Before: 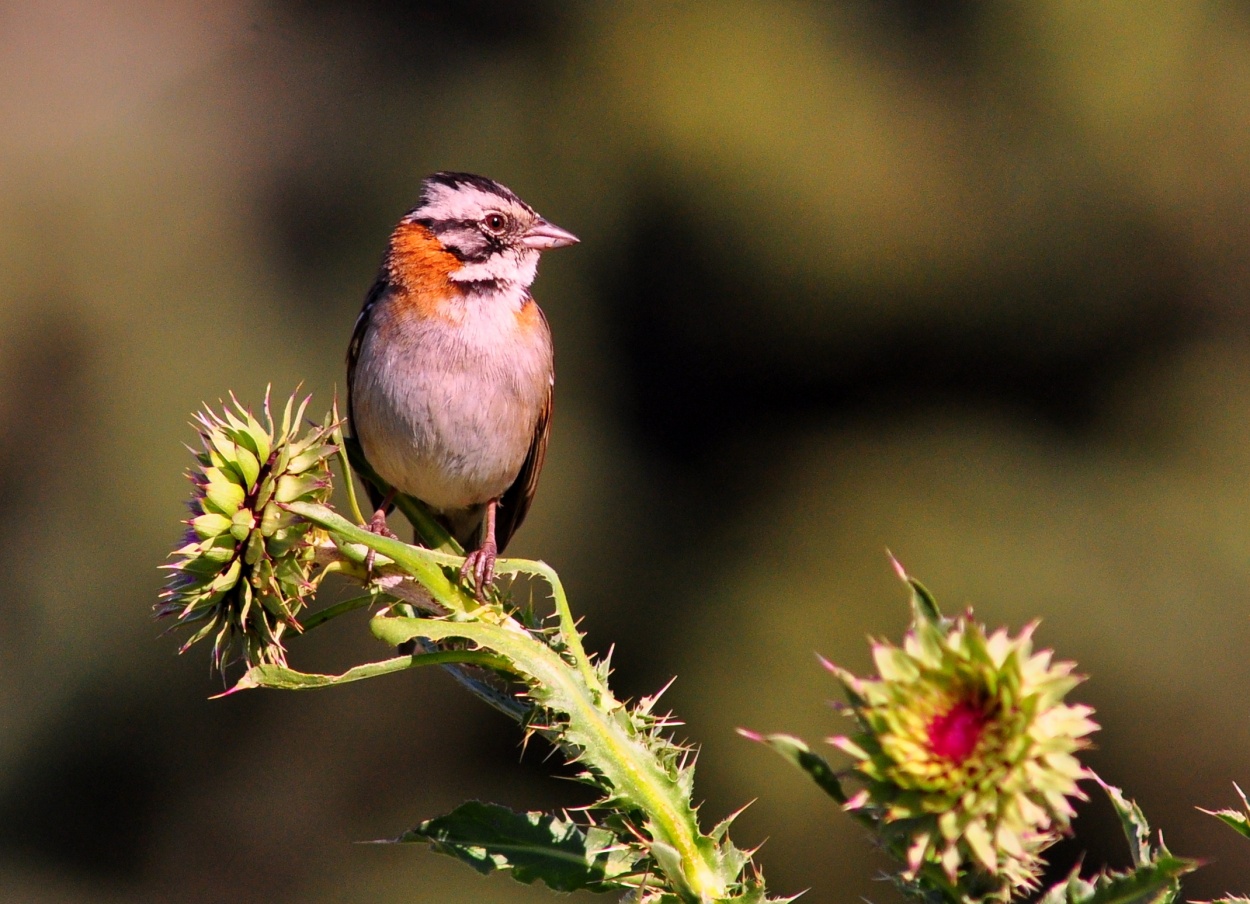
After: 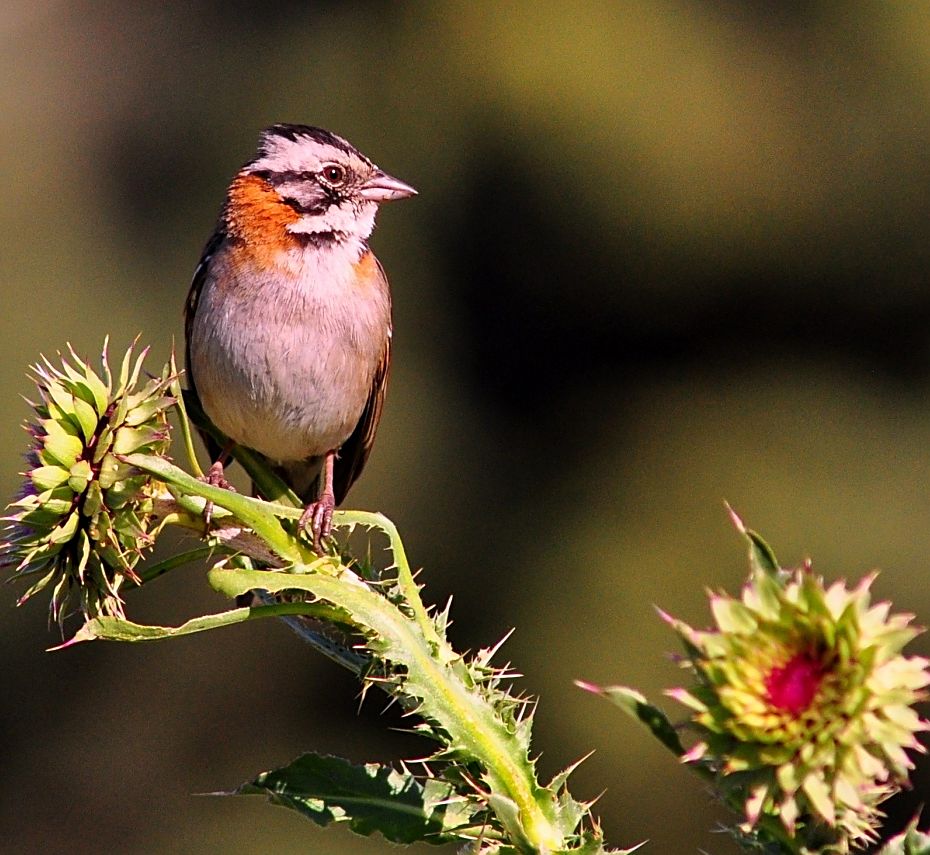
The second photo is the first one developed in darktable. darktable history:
sharpen: on, module defaults
crop and rotate: left 12.998%, top 5.408%, right 12.584%
